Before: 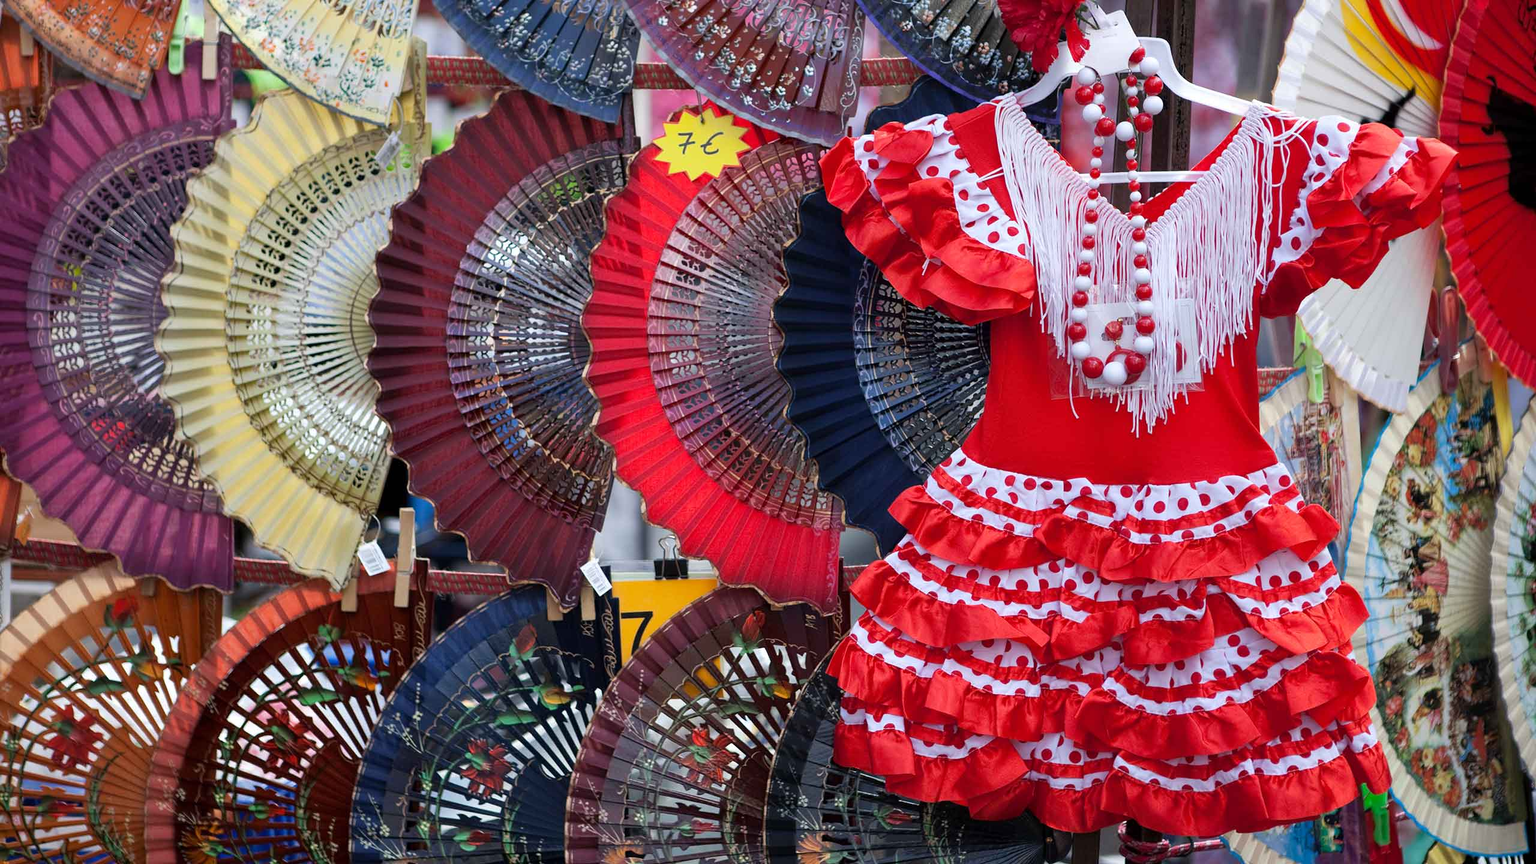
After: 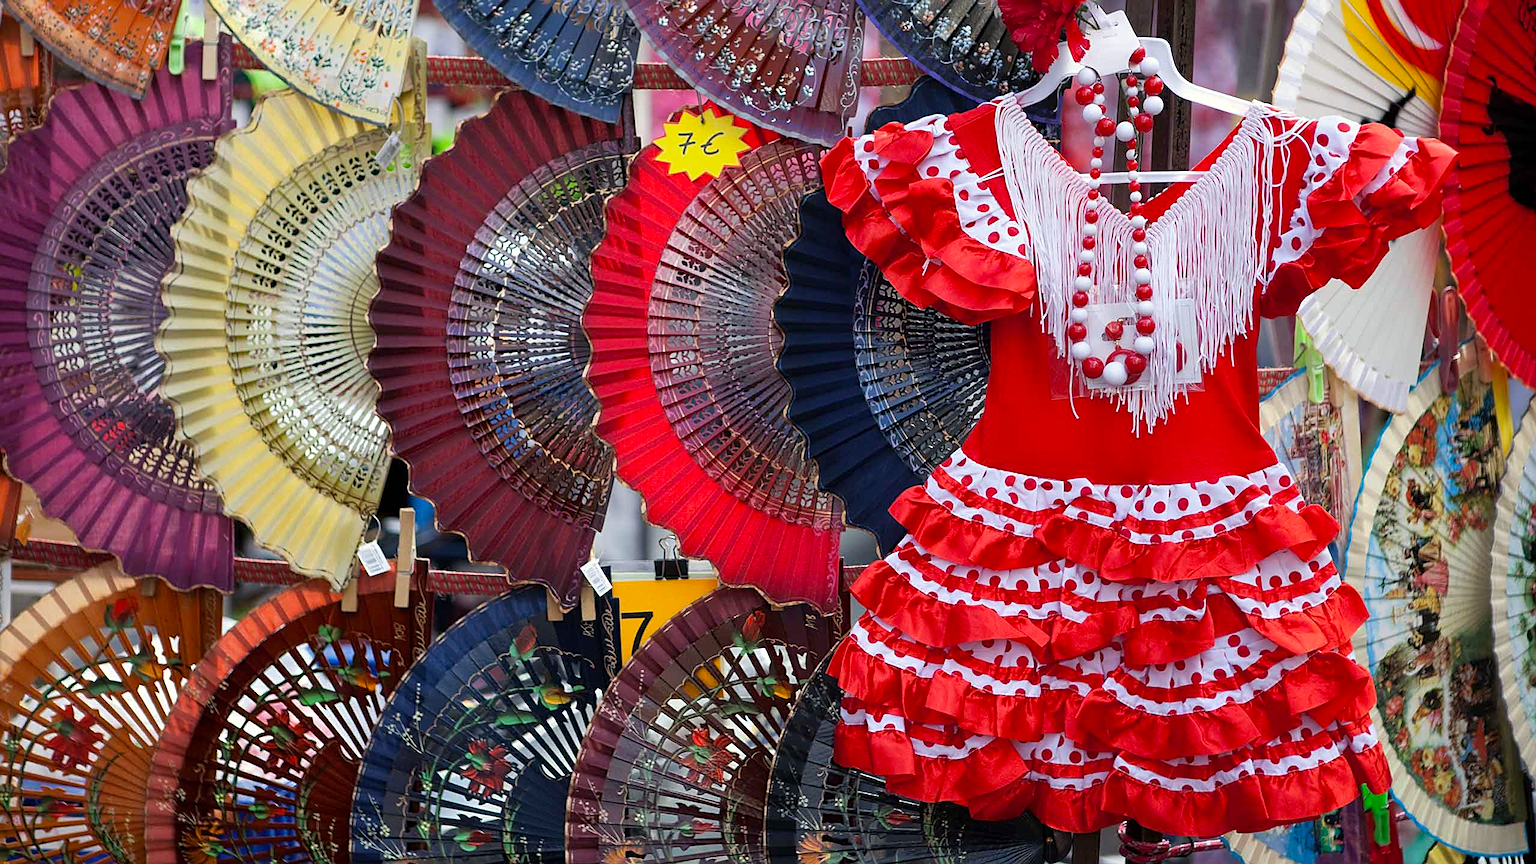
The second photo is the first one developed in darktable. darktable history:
sharpen: on, module defaults
color calibration: output colorfulness [0, 0.315, 0, 0], x 0.341, y 0.355, temperature 5166 K
